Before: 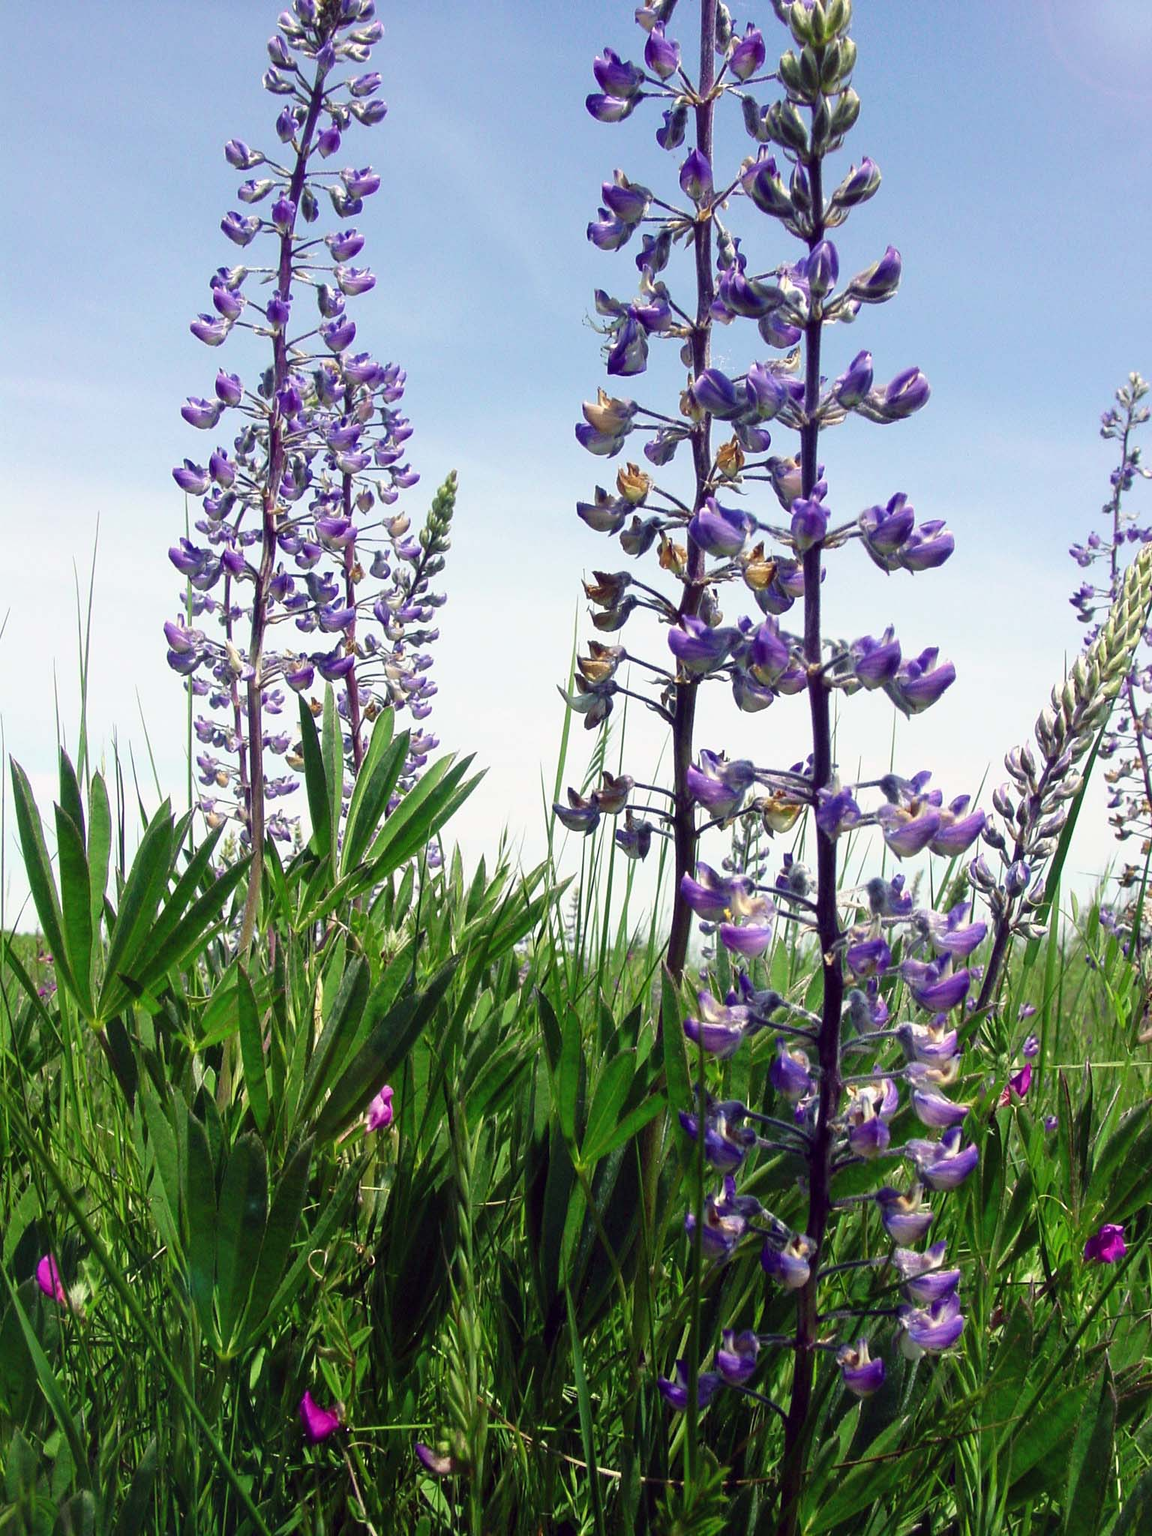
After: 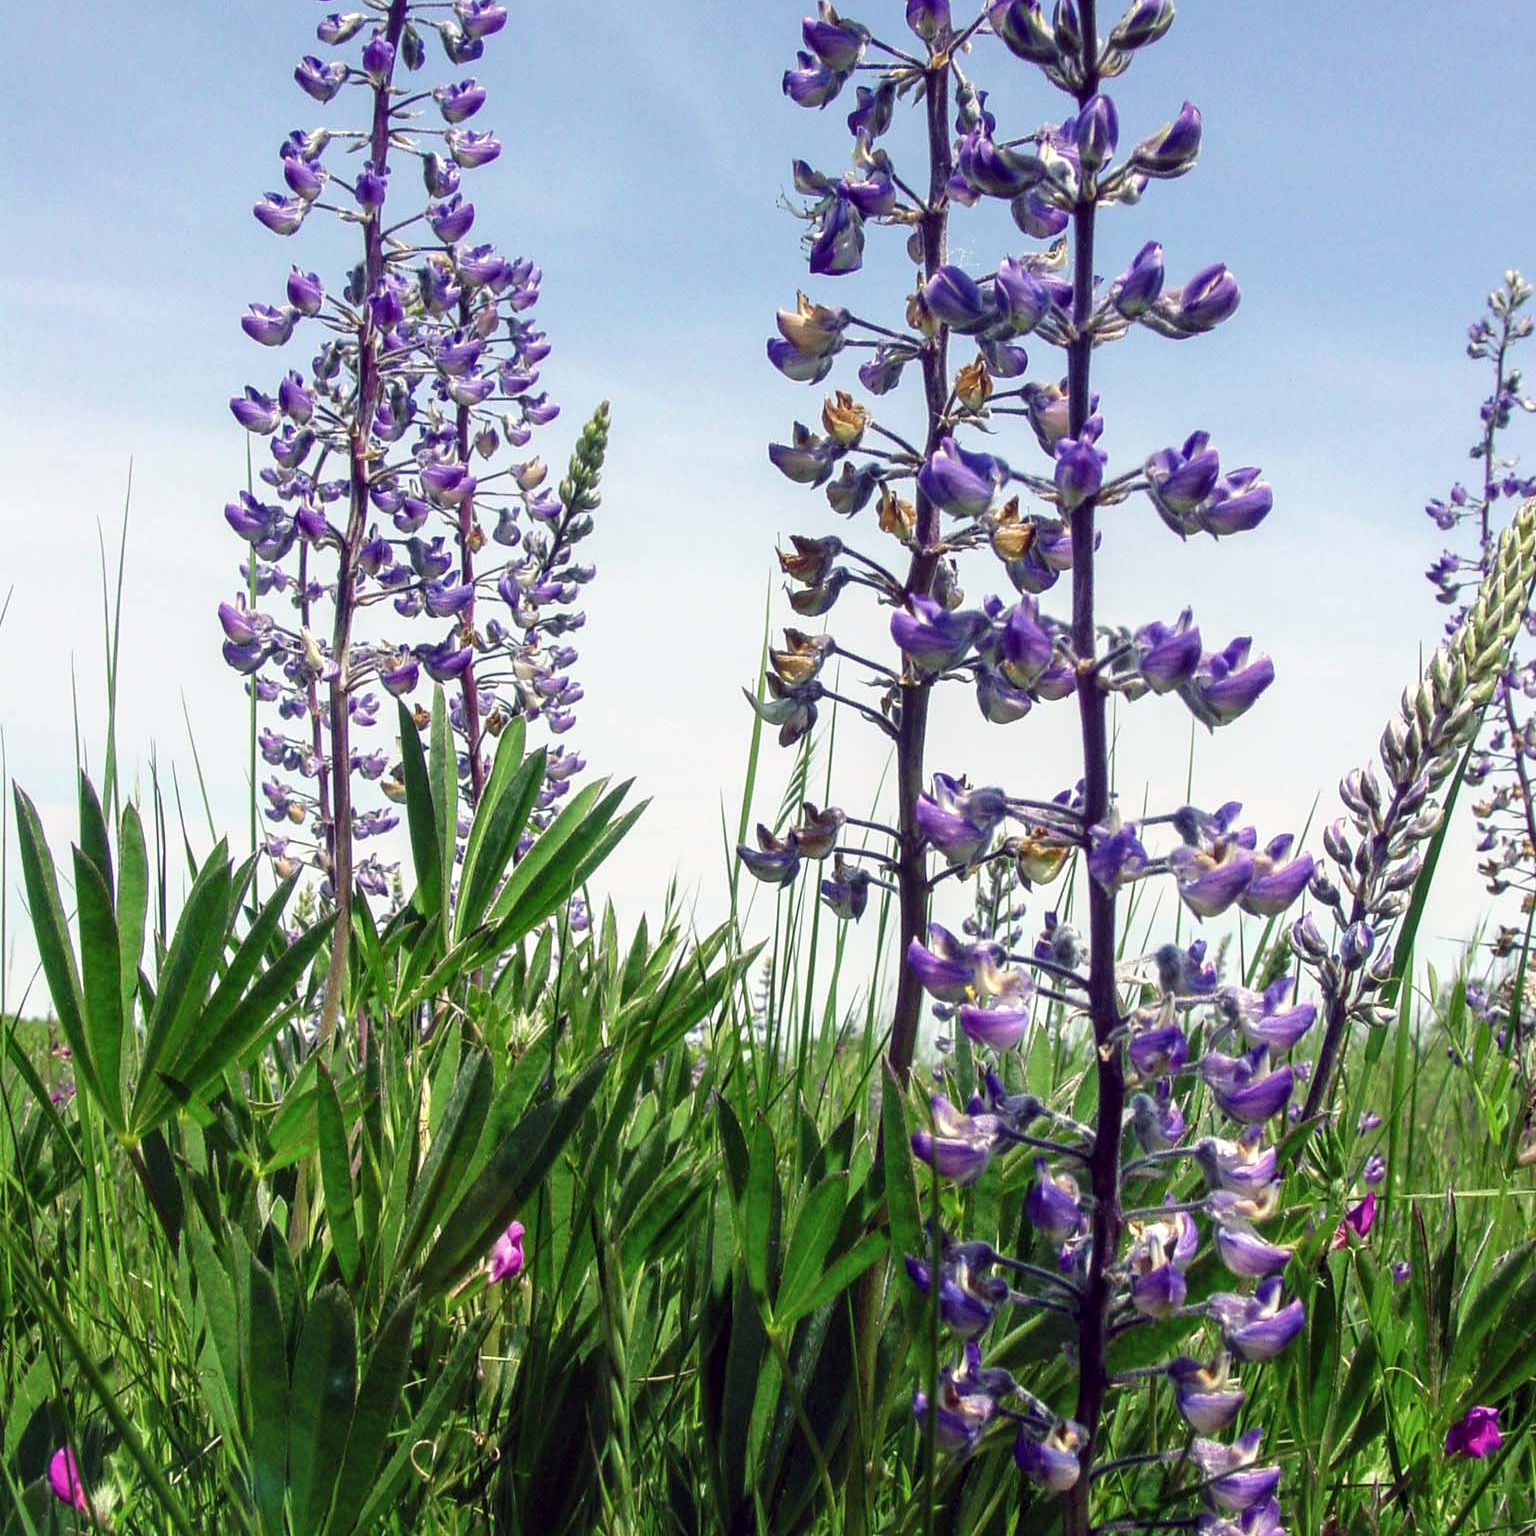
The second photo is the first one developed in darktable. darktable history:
local contrast: on, module defaults
crop: top 11.038%, bottom 13.962%
